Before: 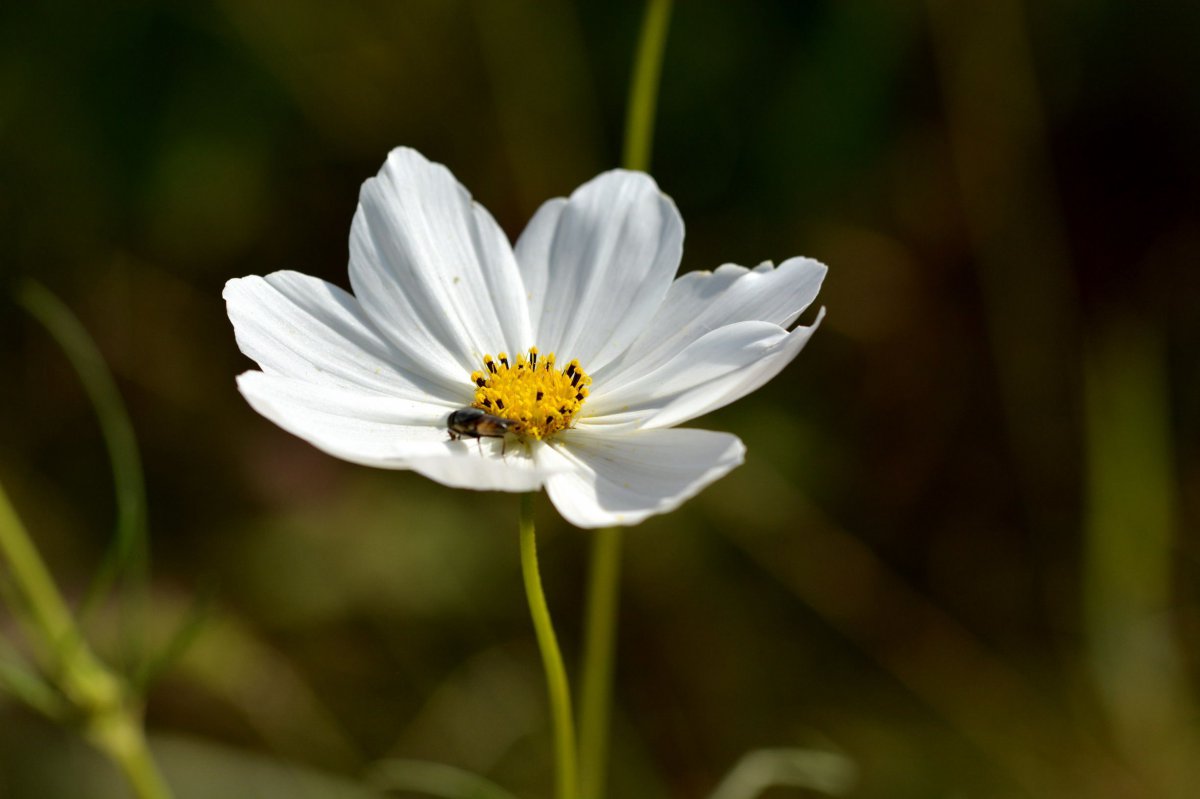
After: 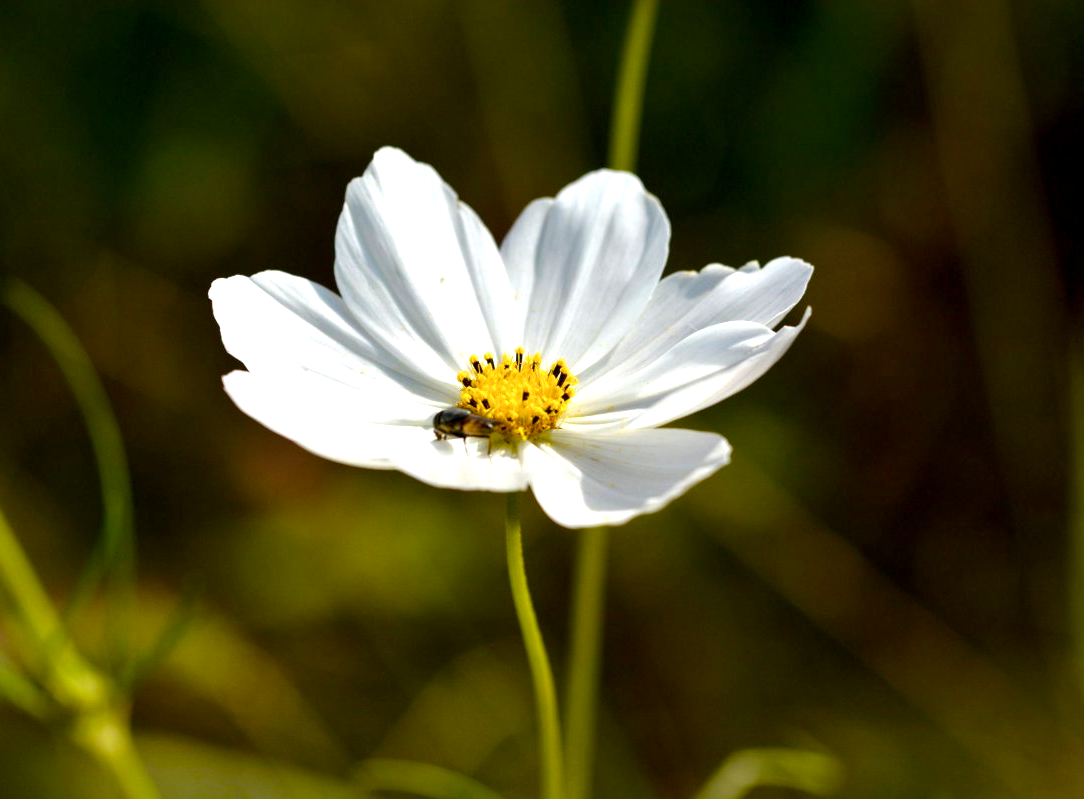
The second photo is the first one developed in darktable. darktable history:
crop and rotate: left 1.194%, right 8.411%
local contrast: highlights 102%, shadows 100%, detail 120%, midtone range 0.2
exposure: exposure 0.505 EV, compensate highlight preservation false
color balance rgb: perceptual saturation grading › global saturation 24.105%, perceptual saturation grading › highlights -24.453%, perceptual saturation grading › mid-tones 24.58%, perceptual saturation grading › shadows 38.983%, global vibrance 20%
color calibration: gray › normalize channels true, illuminant same as pipeline (D50), x 0.347, y 0.358, temperature 4974.07 K, gamut compression 0.001
color zones: curves: ch1 [(0, 0.469) (0.001, 0.469) (0.12, 0.446) (0.248, 0.469) (0.5, 0.5) (0.748, 0.5) (0.999, 0.469) (1, 0.469)]
